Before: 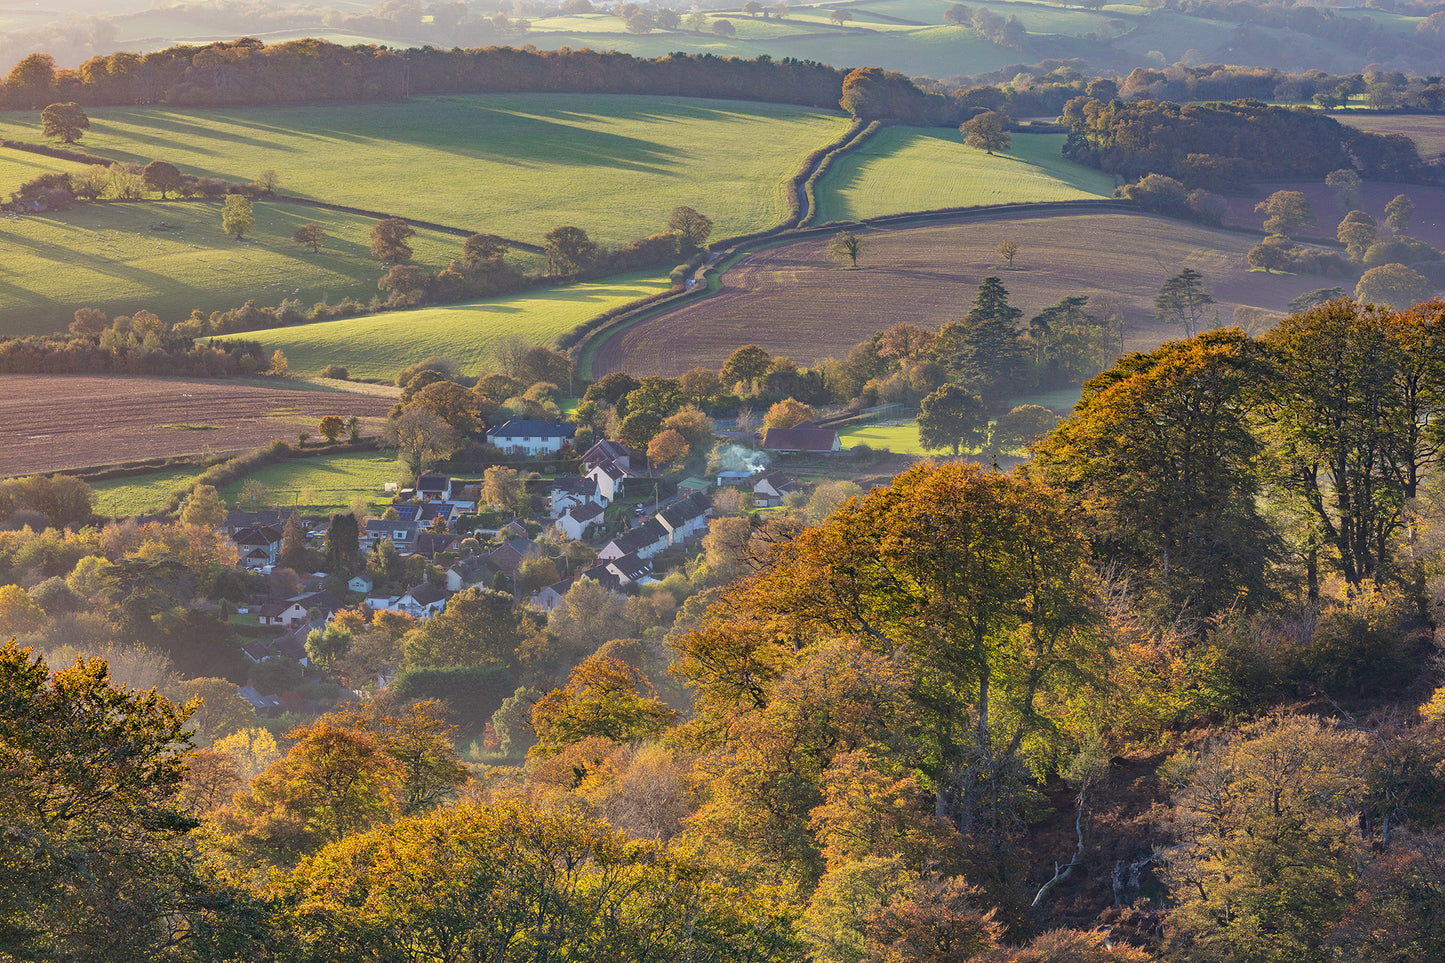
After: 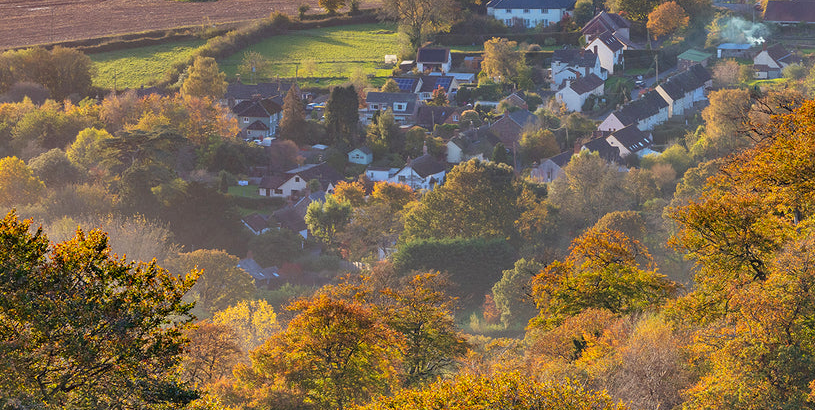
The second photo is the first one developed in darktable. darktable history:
crop: top 44.483%, right 43.593%, bottom 12.892%
color contrast: green-magenta contrast 1.1, blue-yellow contrast 1.1, unbound 0
